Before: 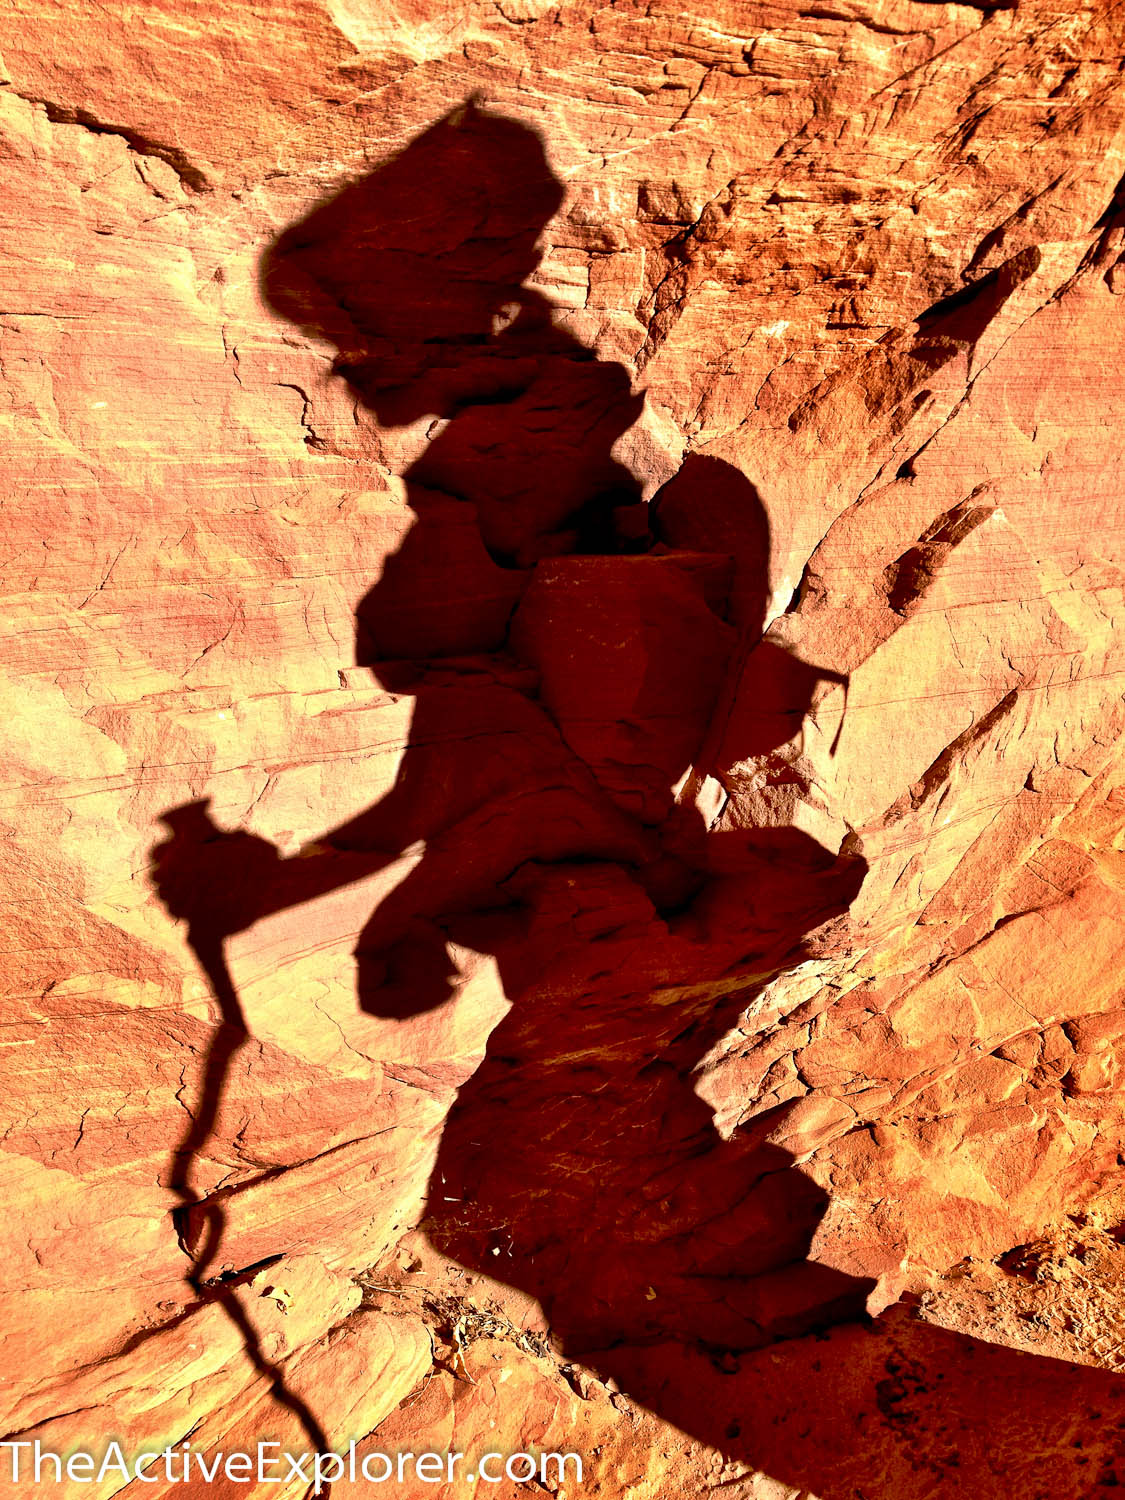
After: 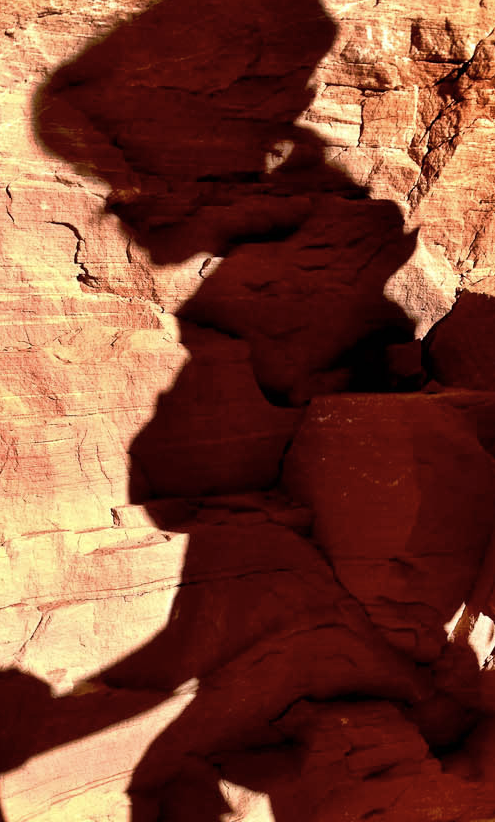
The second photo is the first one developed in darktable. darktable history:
color correction: saturation 0.85
crop: left 20.248%, top 10.86%, right 35.675%, bottom 34.321%
